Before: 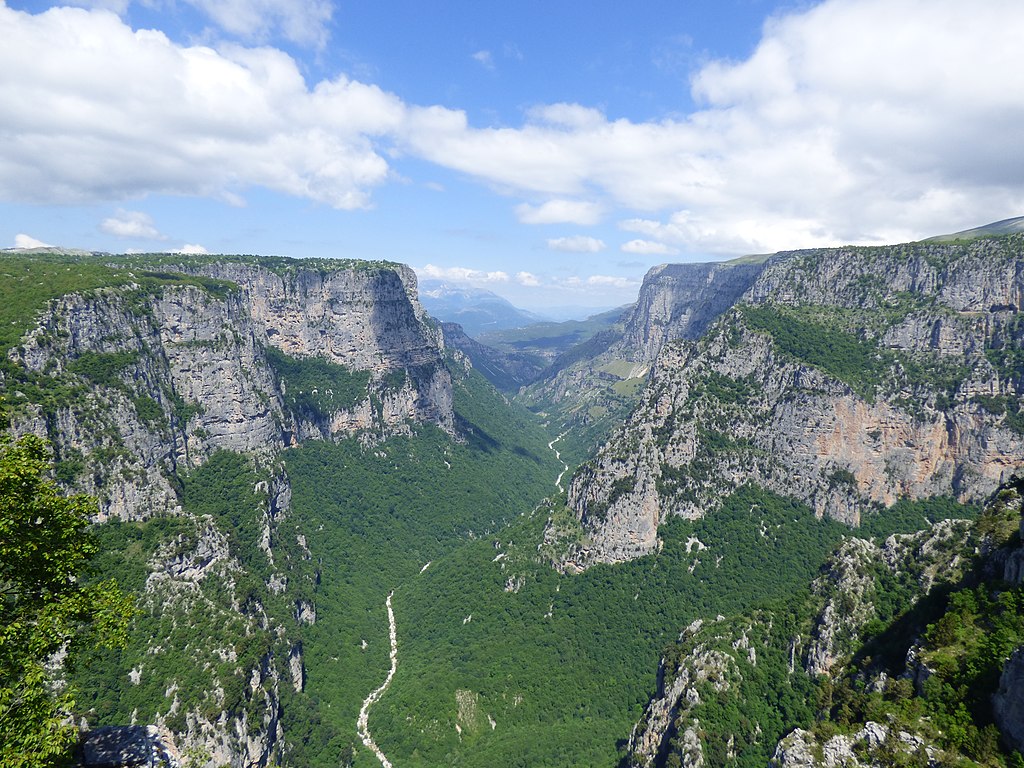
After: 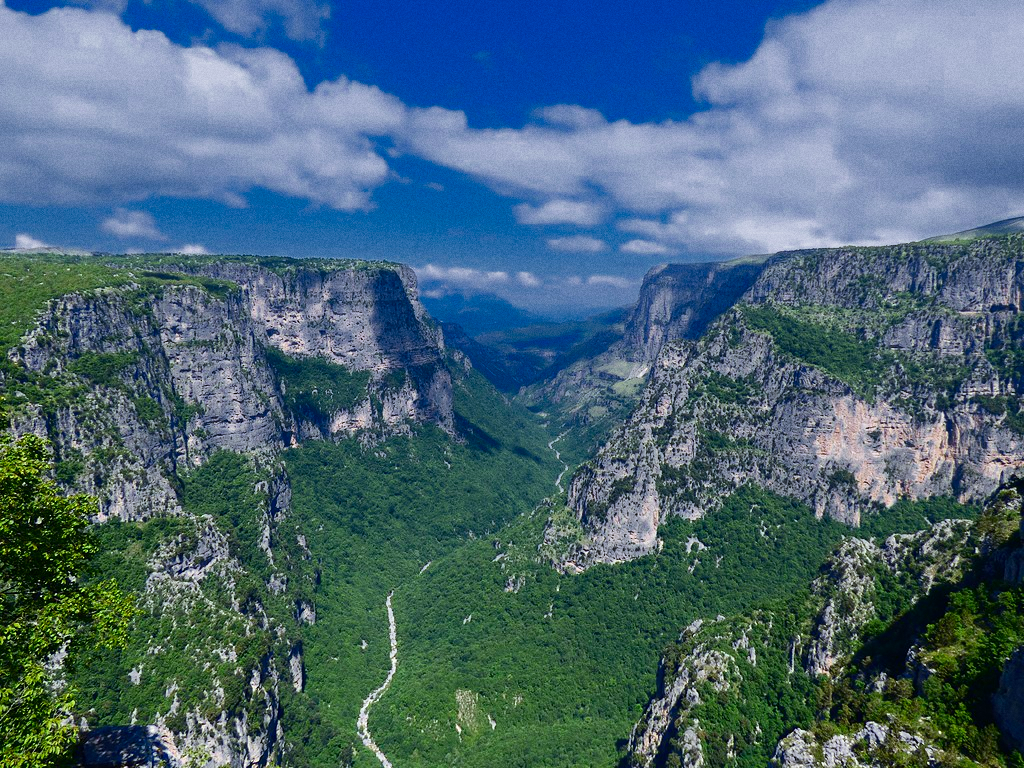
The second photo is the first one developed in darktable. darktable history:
color calibration: illuminant as shot in camera, x 0.358, y 0.373, temperature 4628.91 K
contrast brightness saturation: contrast 0.18, saturation 0.3
color zones: curves: ch0 [(0, 0.497) (0.143, 0.5) (0.286, 0.5) (0.429, 0.483) (0.571, 0.116) (0.714, -0.006) (0.857, 0.28) (1, 0.497)]
grain: coarseness 0.09 ISO
